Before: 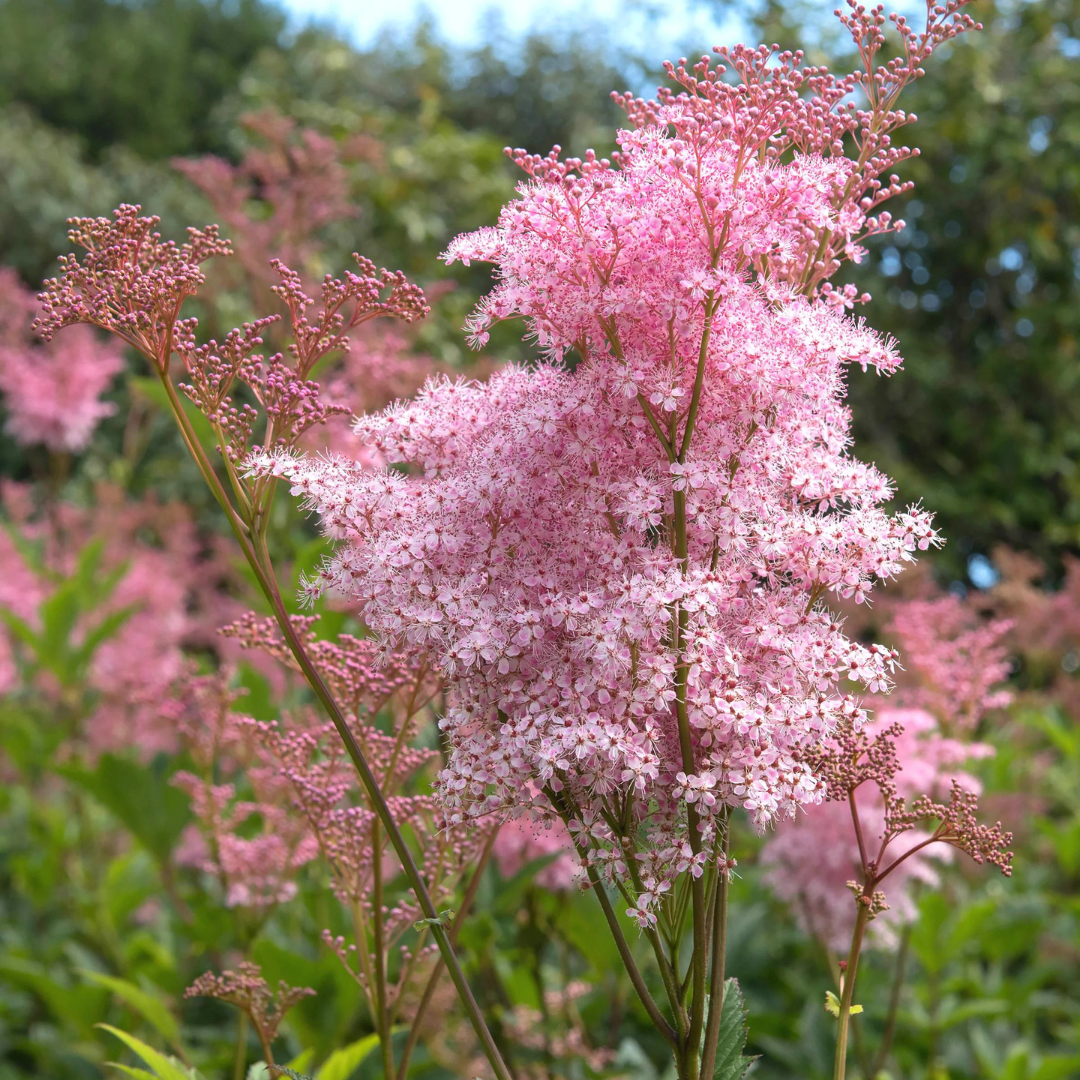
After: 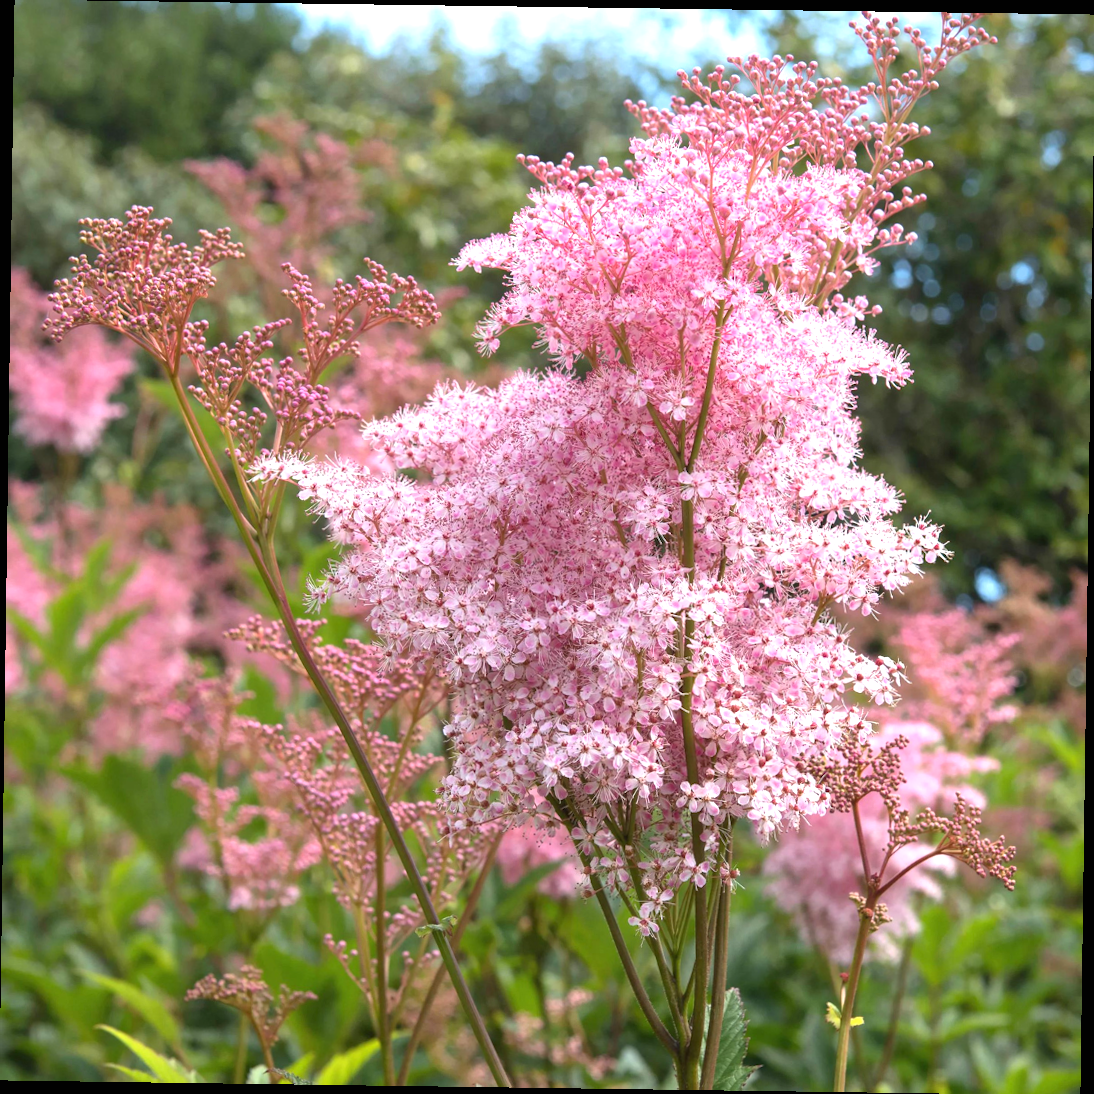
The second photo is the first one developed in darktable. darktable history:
exposure: black level correction 0, exposure 0.5 EV, compensate exposure bias true, compensate highlight preservation false
rotate and perspective: rotation 0.8°, automatic cropping off
